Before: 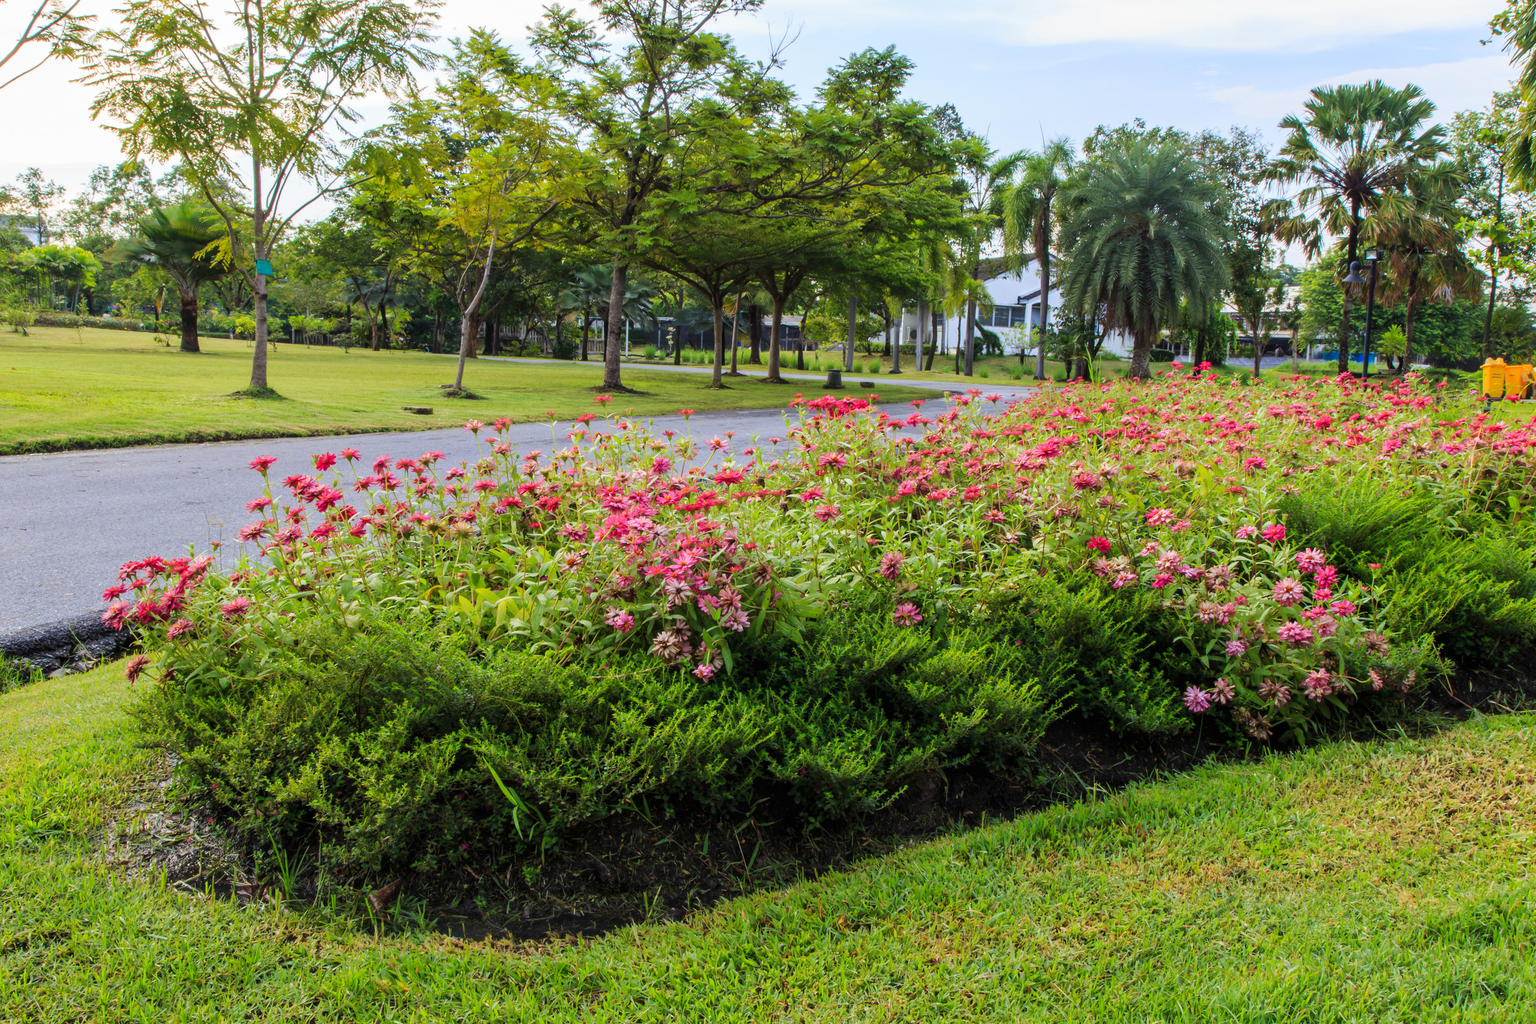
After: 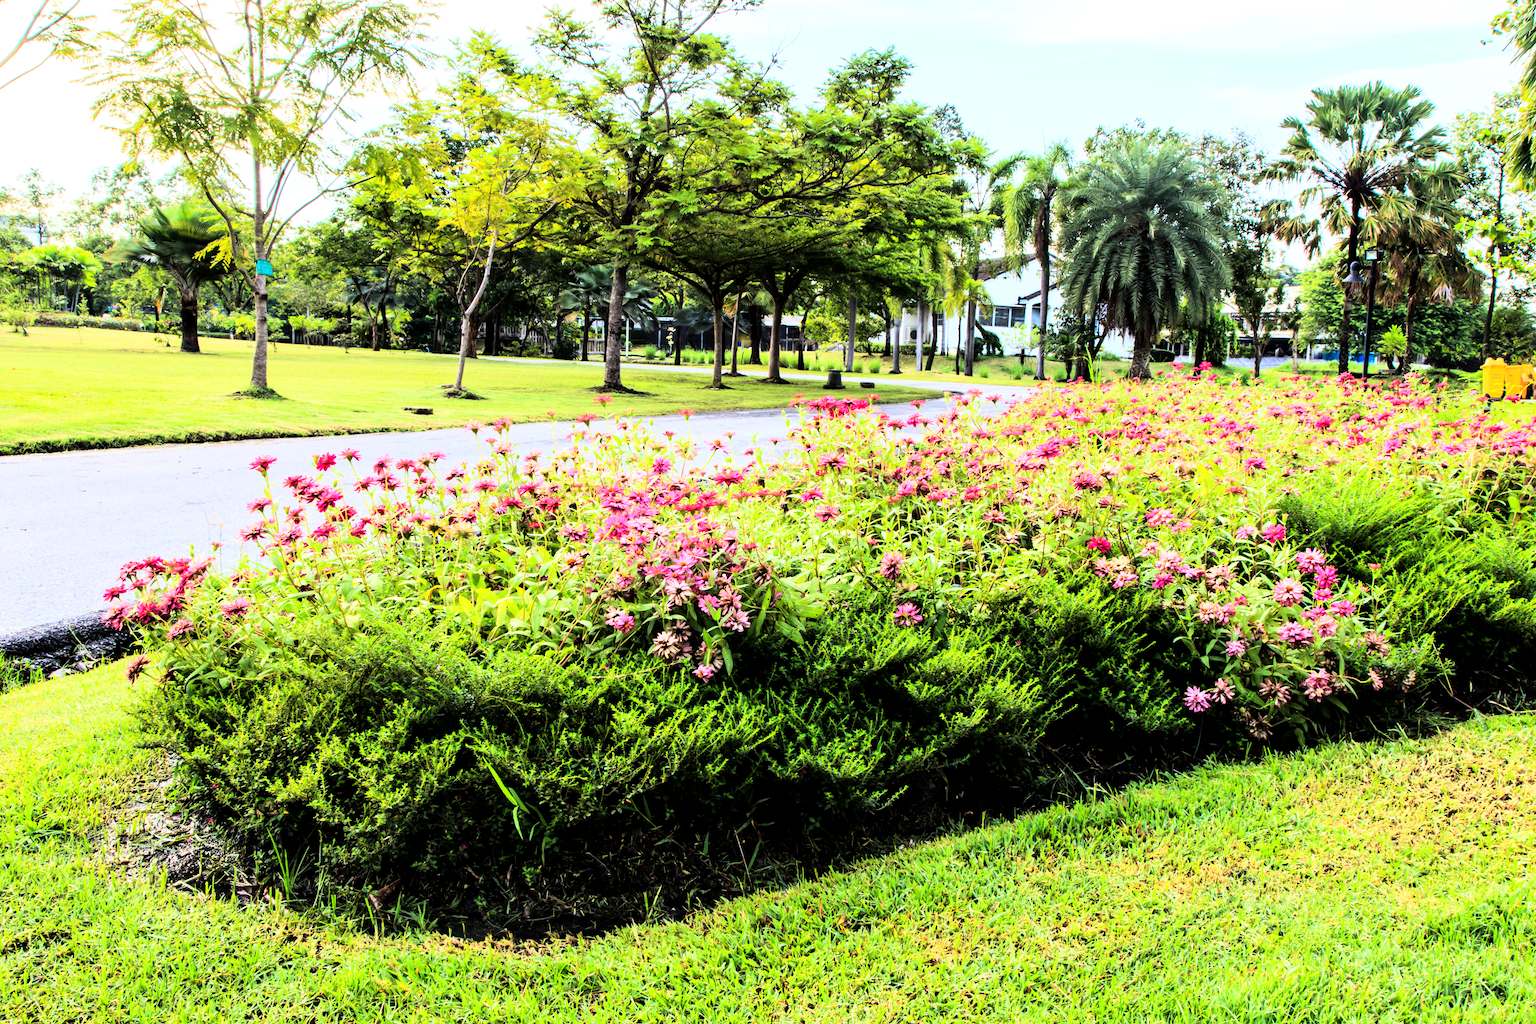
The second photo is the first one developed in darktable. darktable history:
rgb curve: curves: ch0 [(0, 0) (0.21, 0.15) (0.24, 0.21) (0.5, 0.75) (0.75, 0.96) (0.89, 0.99) (1, 1)]; ch1 [(0, 0.02) (0.21, 0.13) (0.25, 0.2) (0.5, 0.67) (0.75, 0.9) (0.89, 0.97) (1, 1)]; ch2 [(0, 0.02) (0.21, 0.13) (0.25, 0.2) (0.5, 0.67) (0.75, 0.9) (0.89, 0.97) (1, 1)], compensate middle gray true
local contrast: highlights 100%, shadows 100%, detail 120%, midtone range 0.2
